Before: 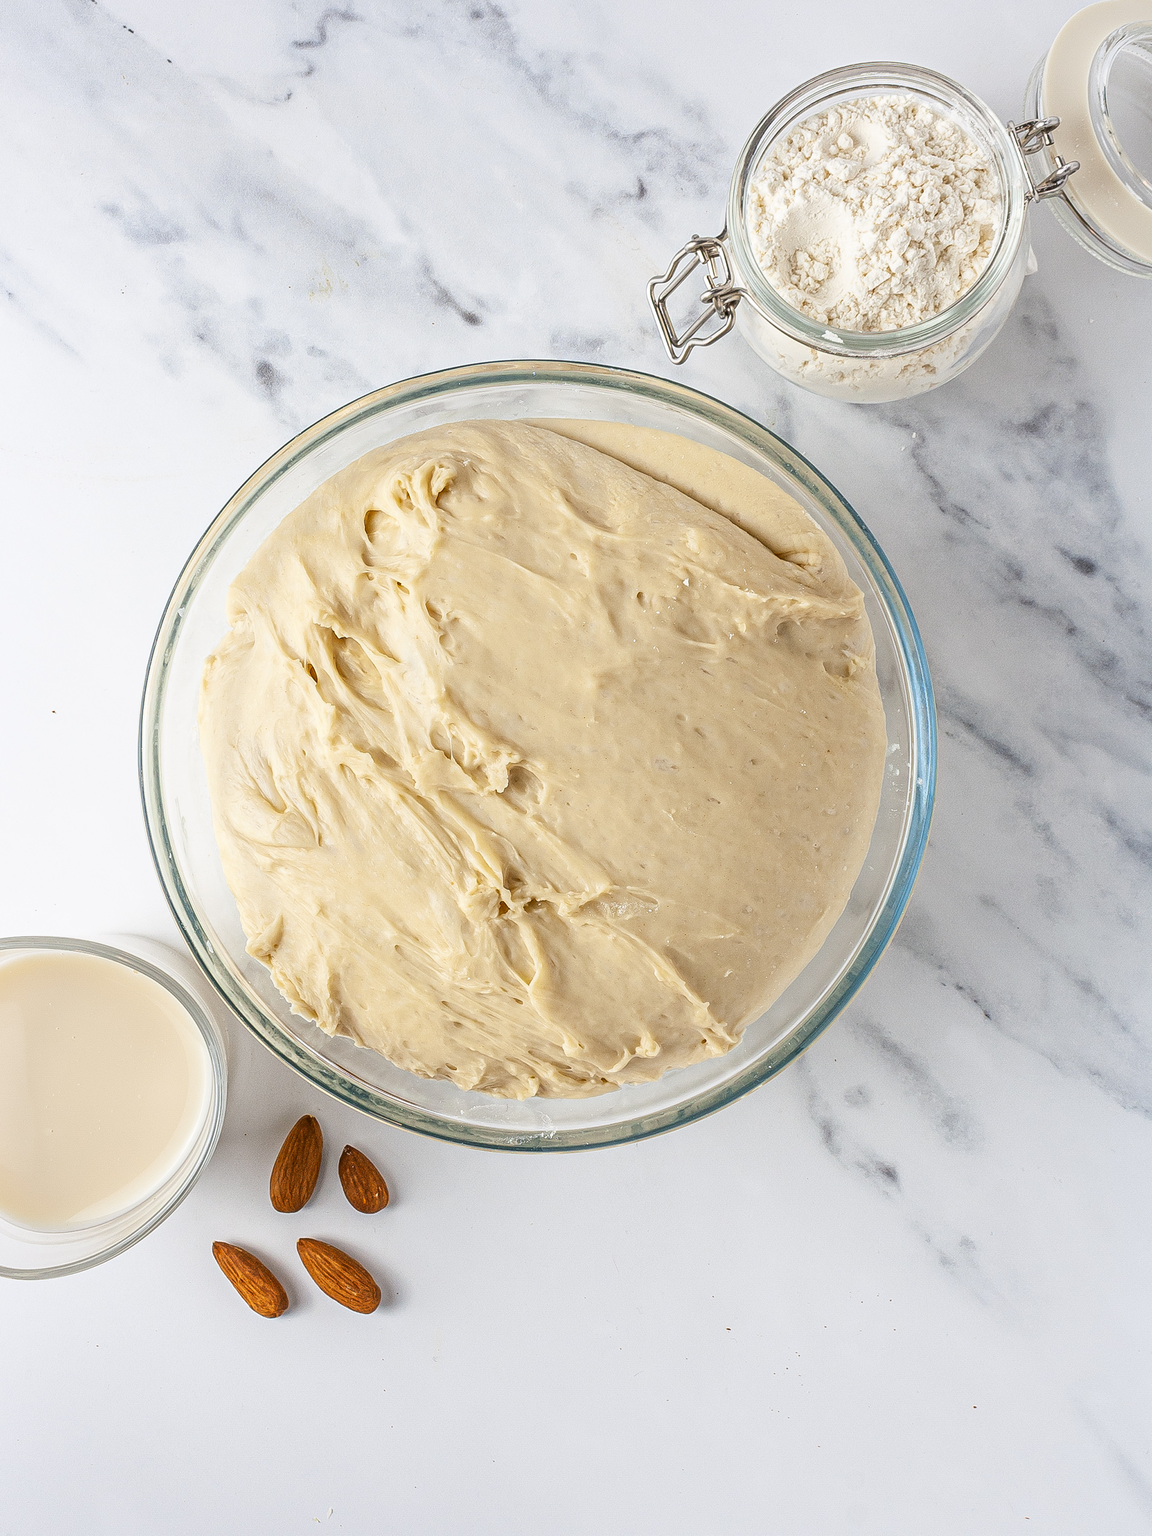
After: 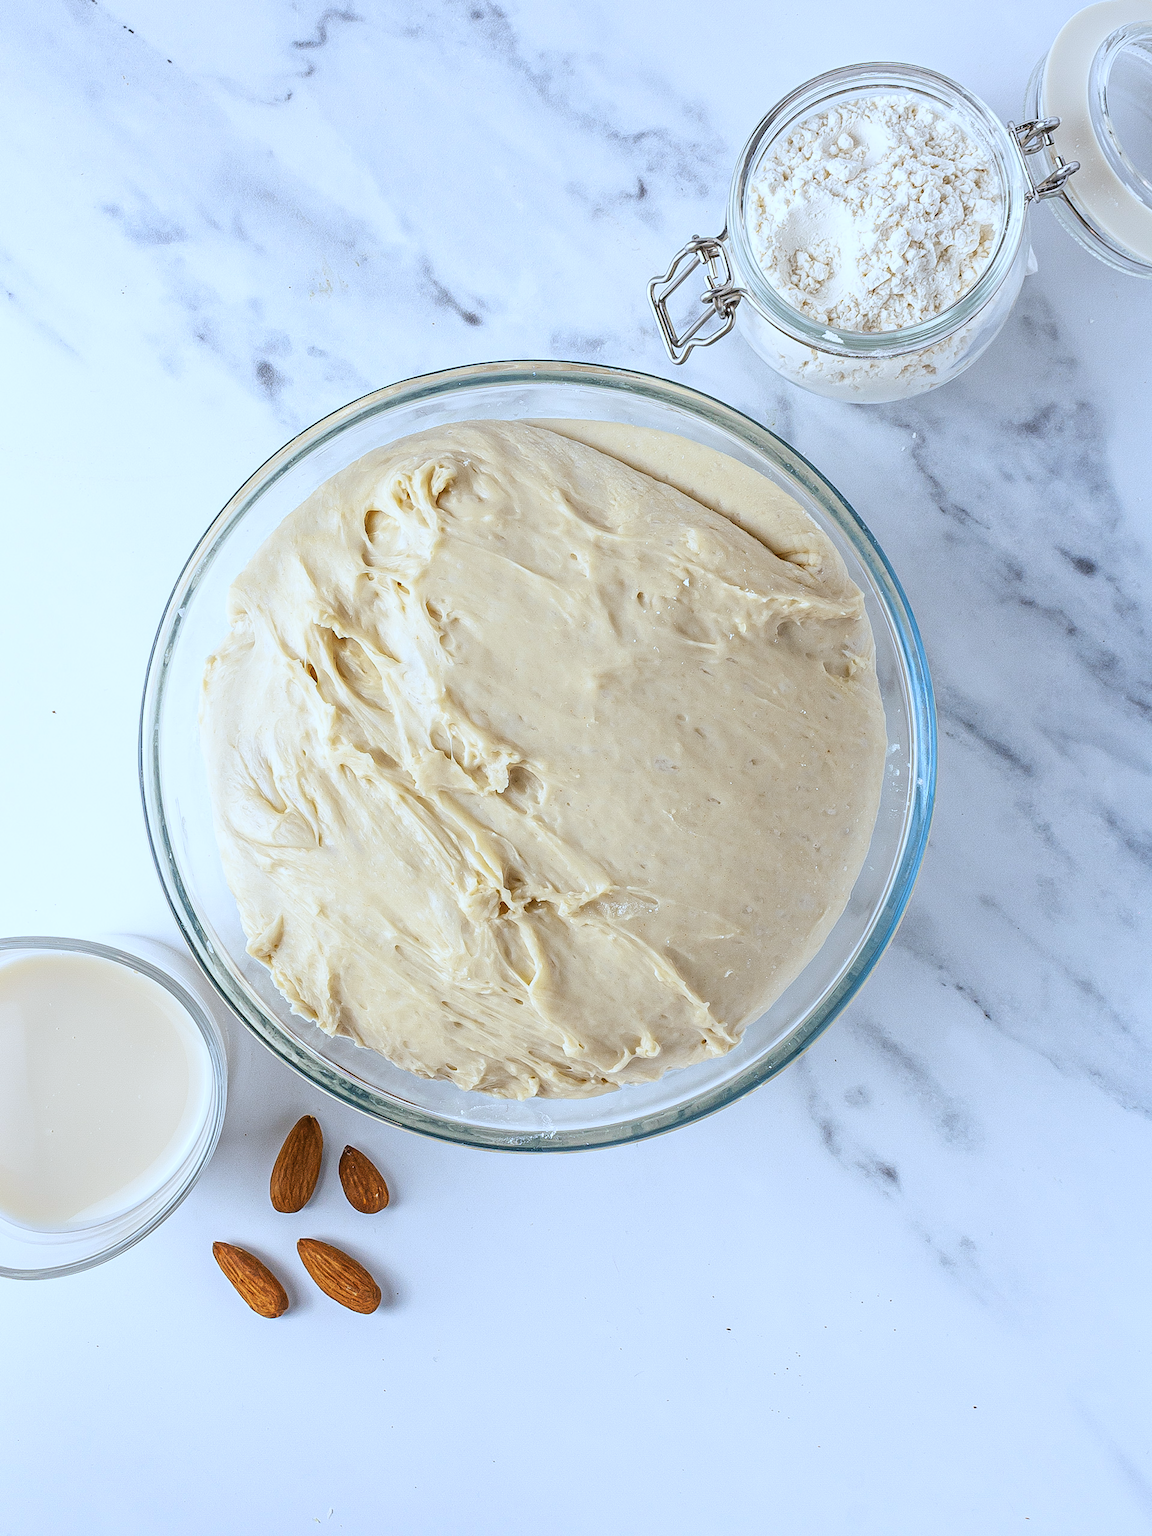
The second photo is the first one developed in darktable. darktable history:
color calibration: x 0.38, y 0.39, temperature 4080.15 K
